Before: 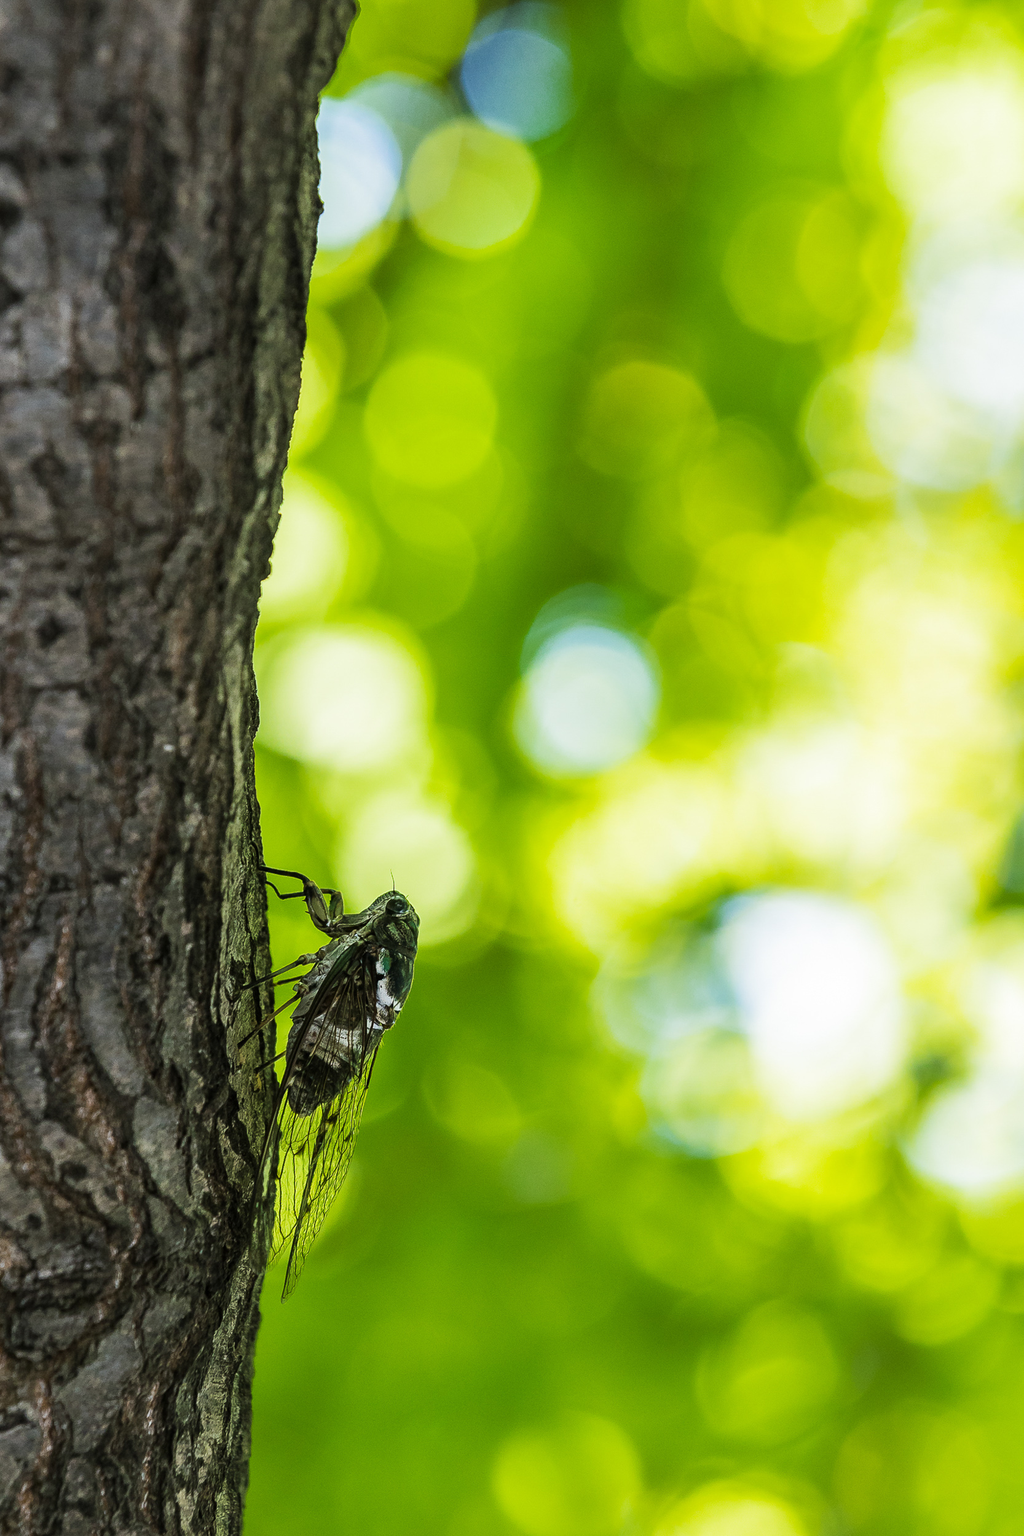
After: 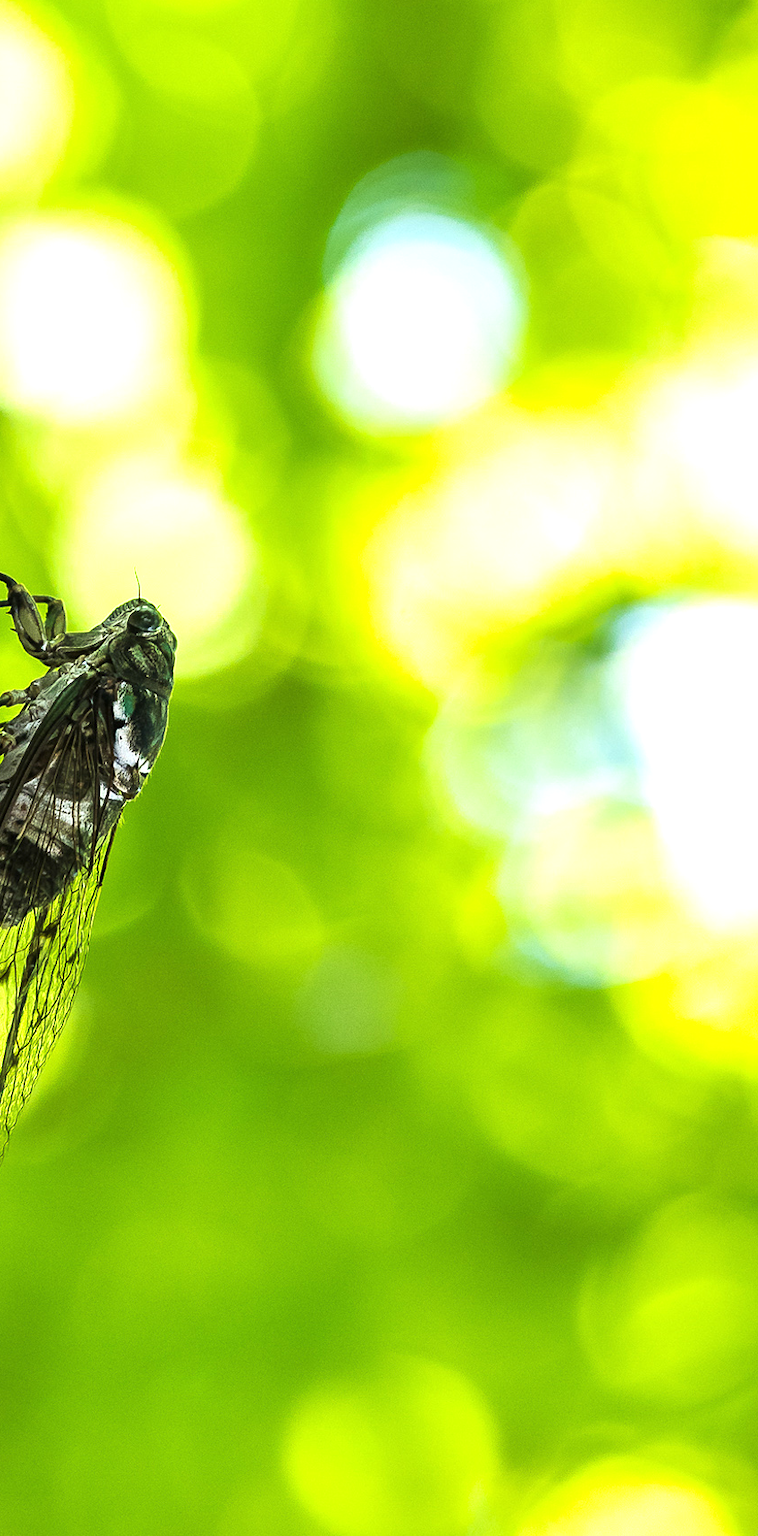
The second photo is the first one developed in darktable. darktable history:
exposure: black level correction 0, exposure 0.698 EV, compensate exposure bias true, compensate highlight preservation false
crop and rotate: left 29.197%, top 31.201%, right 19.838%
